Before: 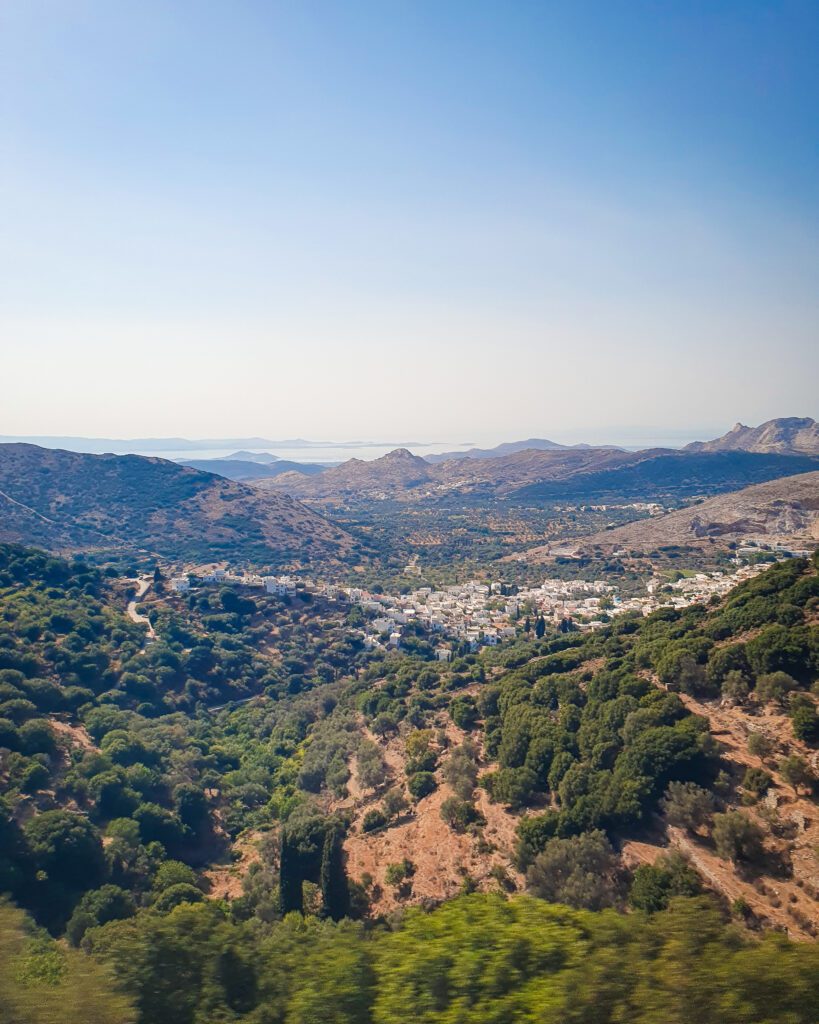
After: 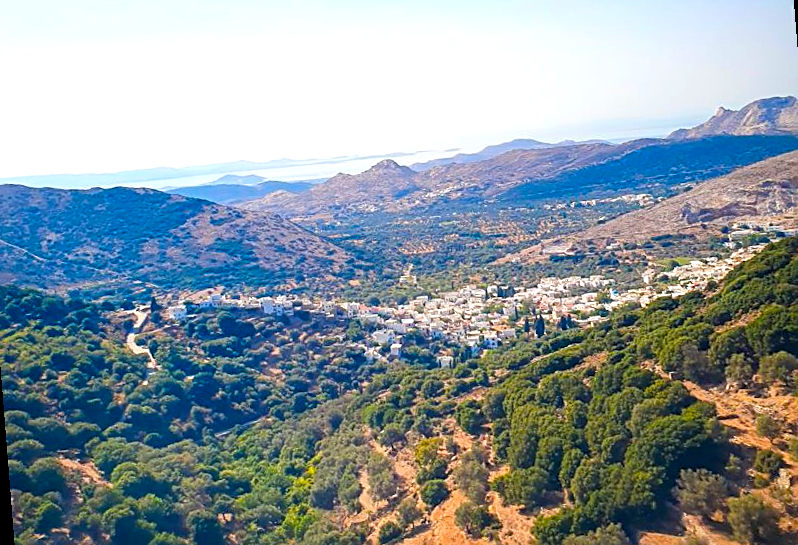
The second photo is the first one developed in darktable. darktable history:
white balance: red 0.982, blue 1.018
exposure: black level correction 0.001, exposure 0.5 EV, compensate exposure bias true, compensate highlight preservation false
crop and rotate: top 25.357%, bottom 13.942%
color balance rgb: linear chroma grading › global chroma 15%, perceptual saturation grading › global saturation 30%
rotate and perspective: rotation -4.57°, crop left 0.054, crop right 0.944, crop top 0.087, crop bottom 0.914
sharpen: on, module defaults
